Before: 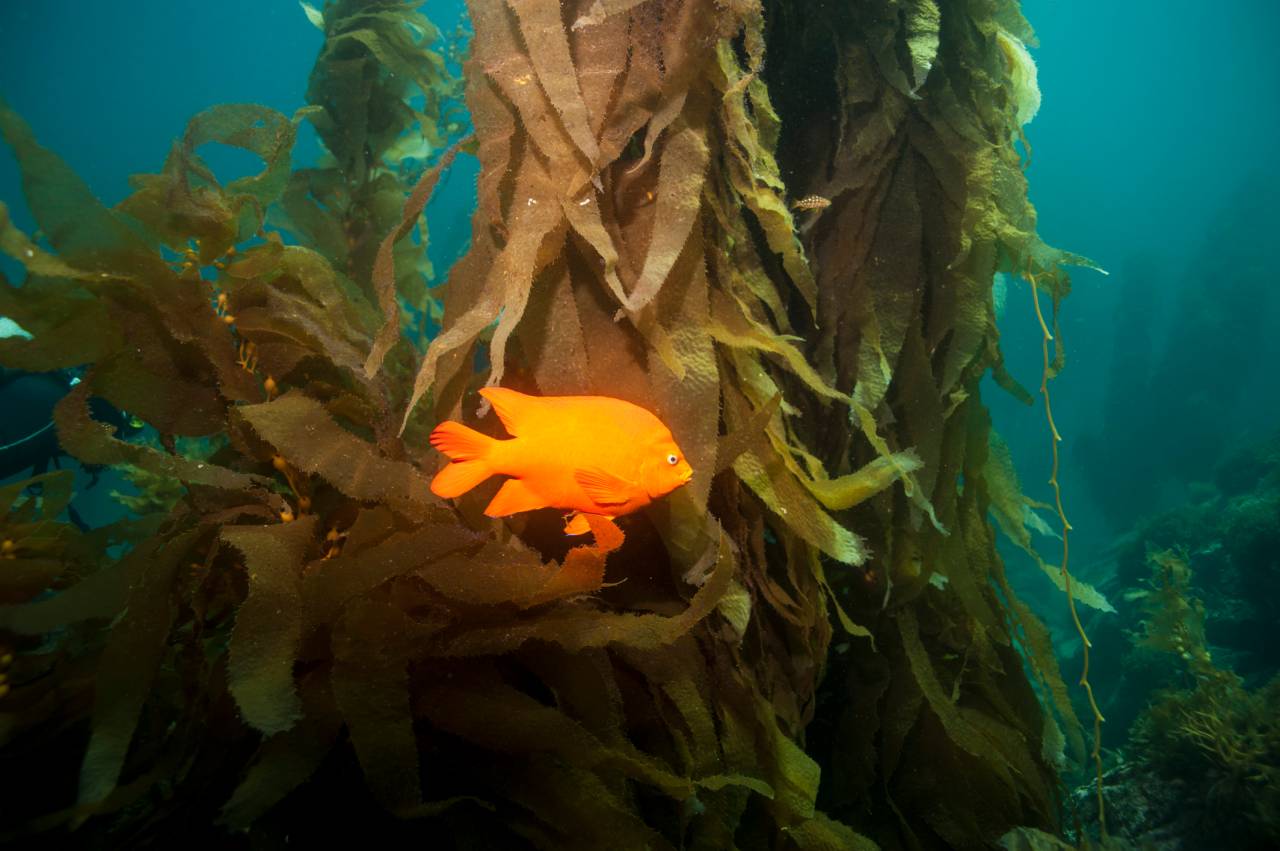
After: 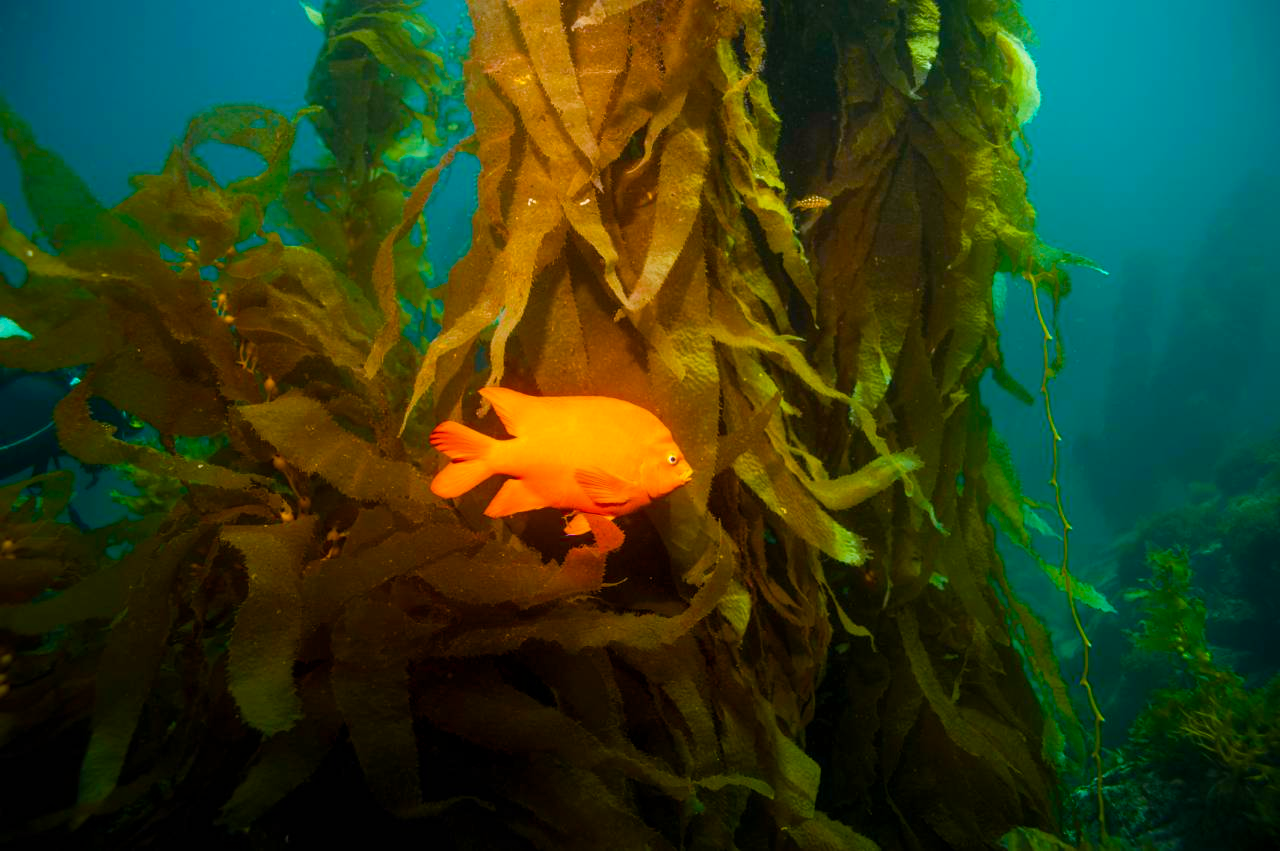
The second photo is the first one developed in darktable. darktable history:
color balance rgb: power › chroma 0.296%, power › hue 22.55°, linear chroma grading › global chroma 15.449%, perceptual saturation grading › global saturation 36.083%, perceptual saturation grading › shadows 35.015%
